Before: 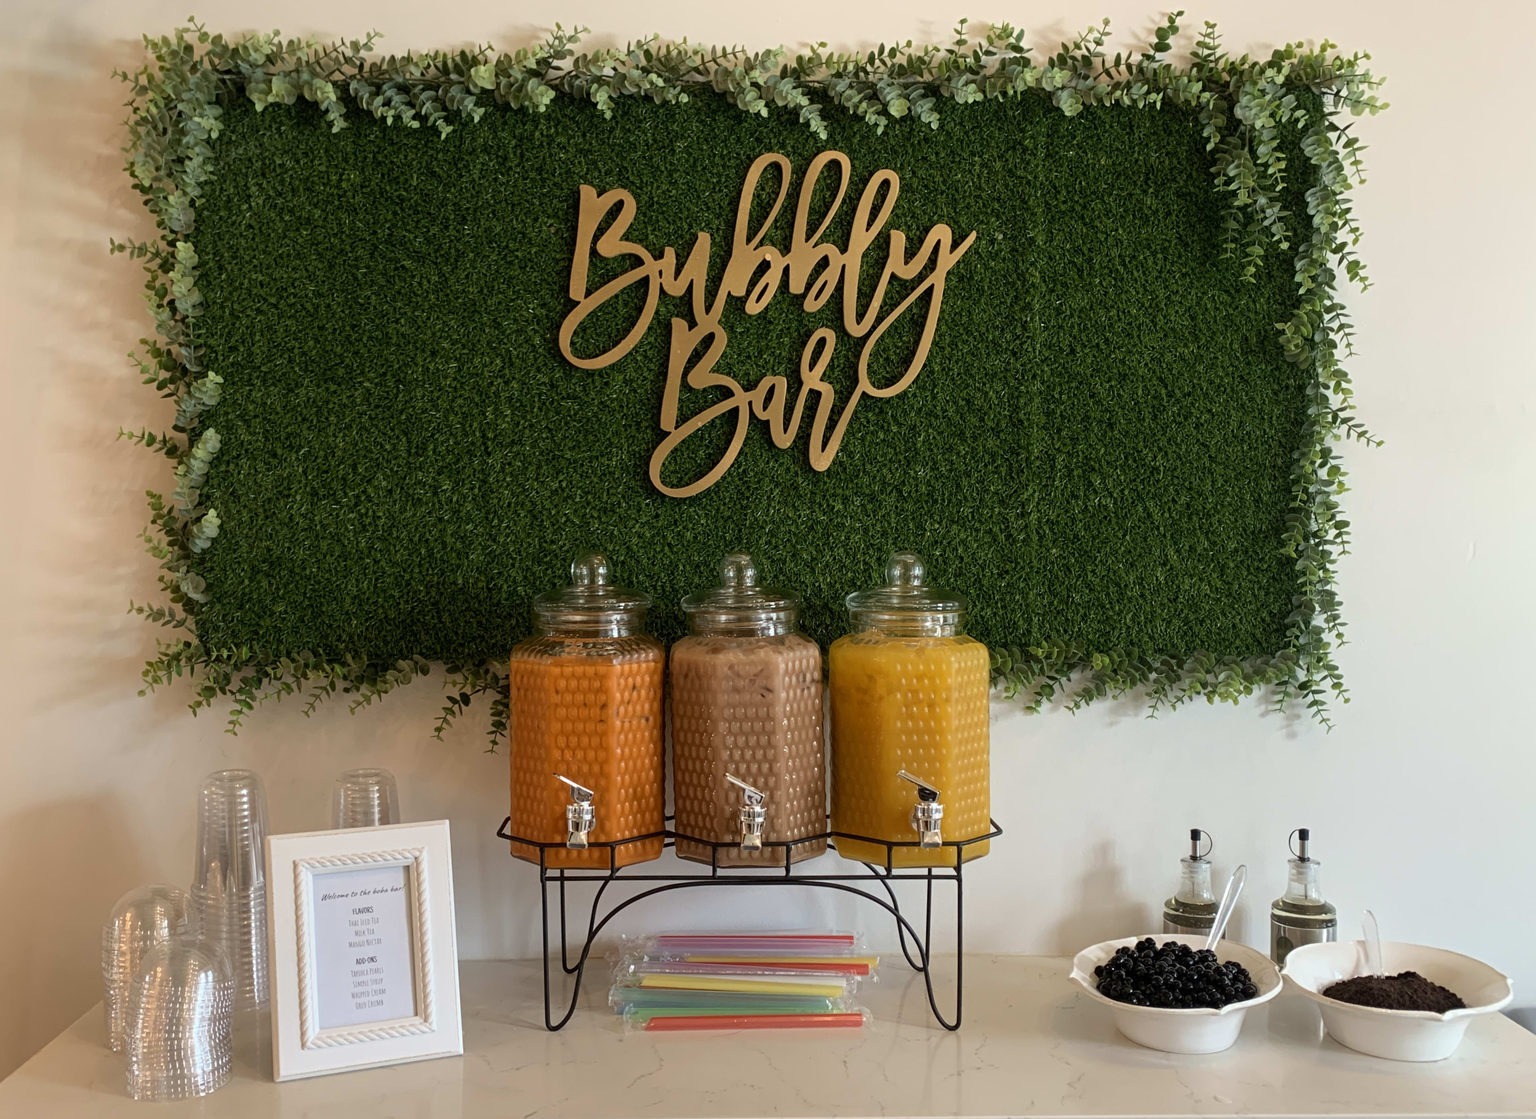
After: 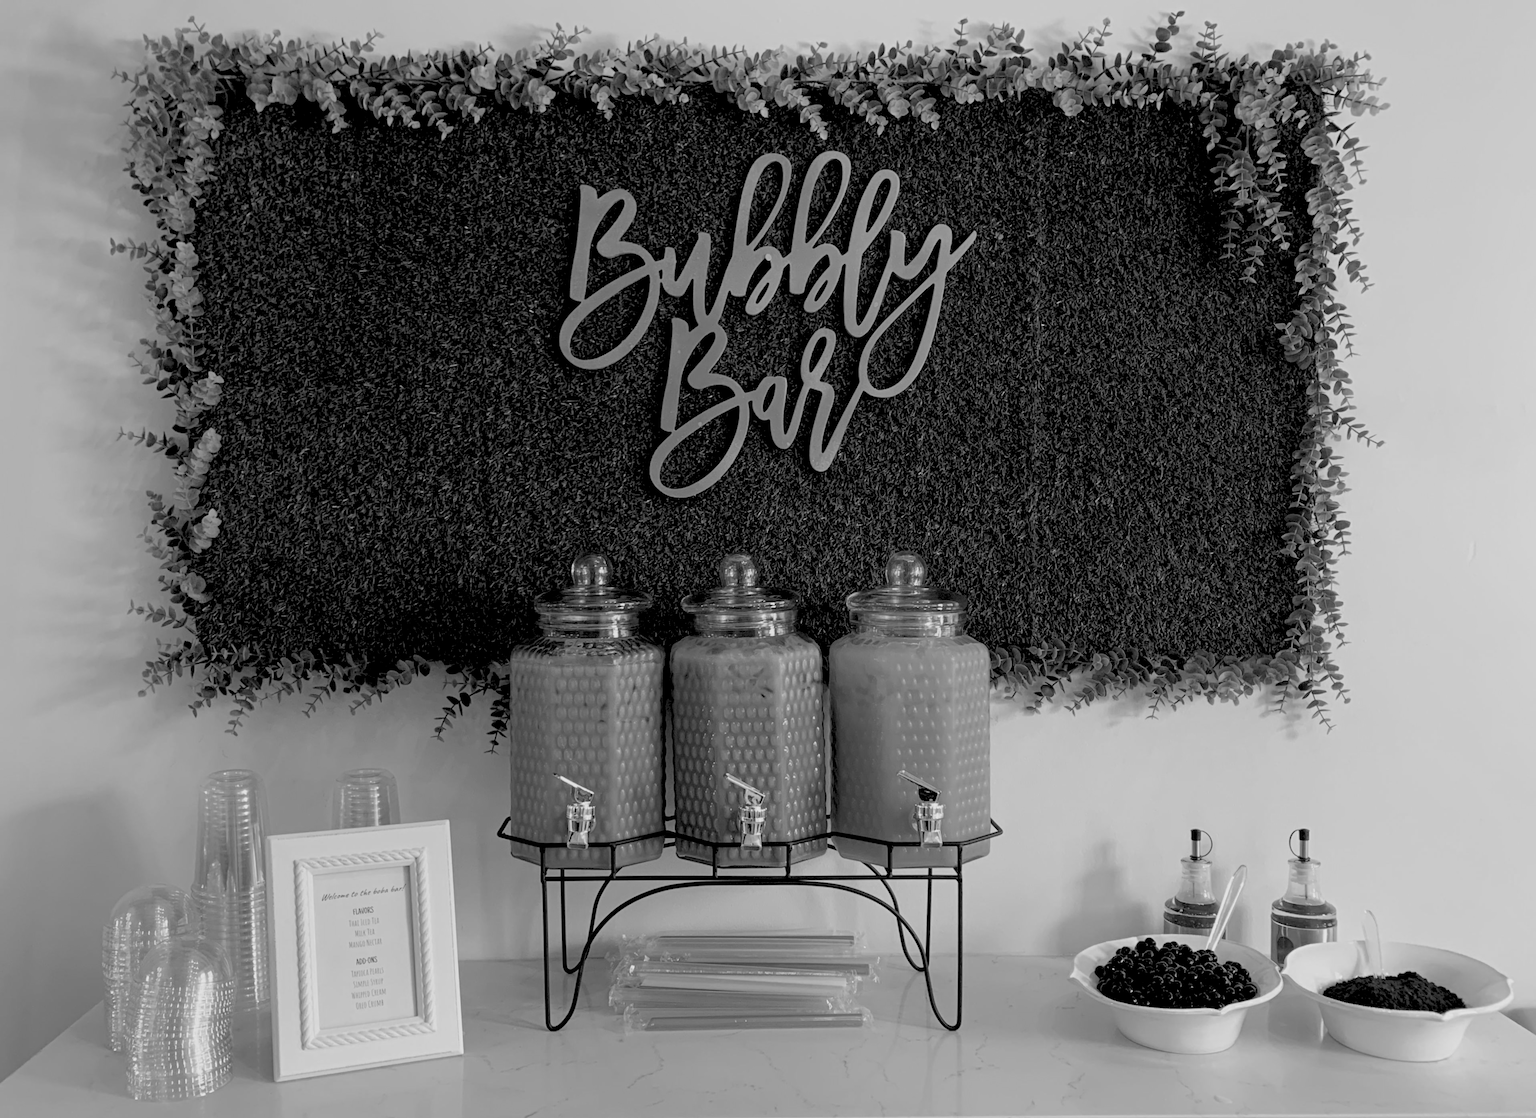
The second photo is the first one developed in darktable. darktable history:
color calibration: output gray [0.18, 0.41, 0.41, 0], gray › normalize channels true, illuminant same as pipeline (D50), adaptation XYZ, x 0.346, y 0.359, gamut compression 0
rgb levels: preserve colors sum RGB, levels [[0.038, 0.433, 0.934], [0, 0.5, 1], [0, 0.5, 1]]
